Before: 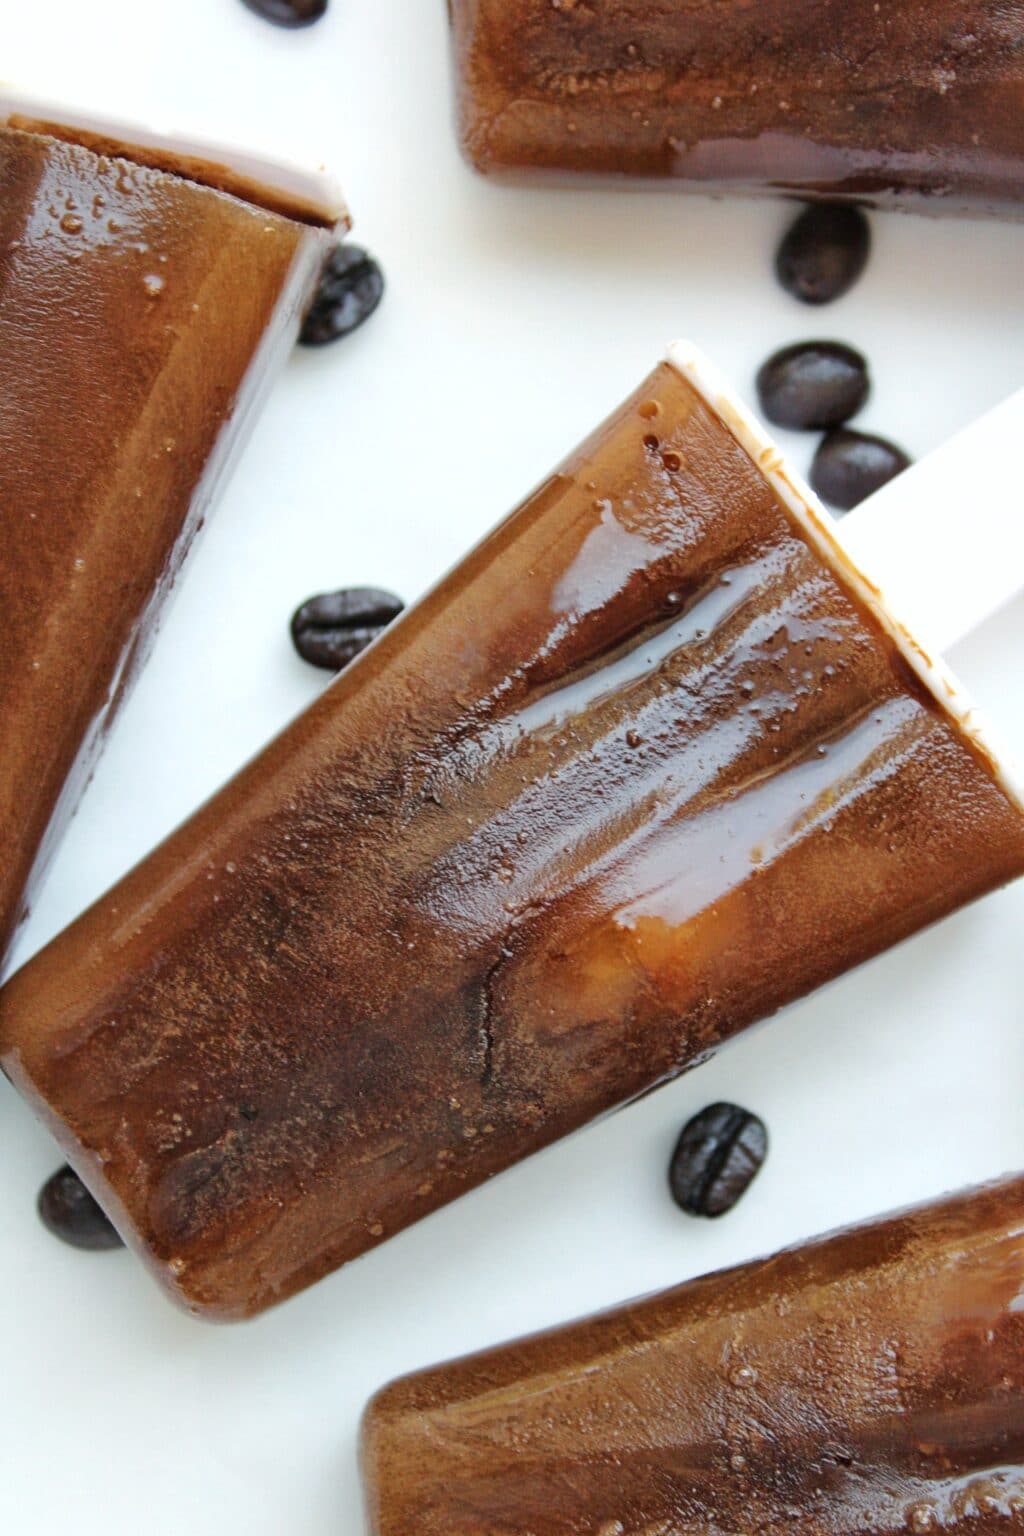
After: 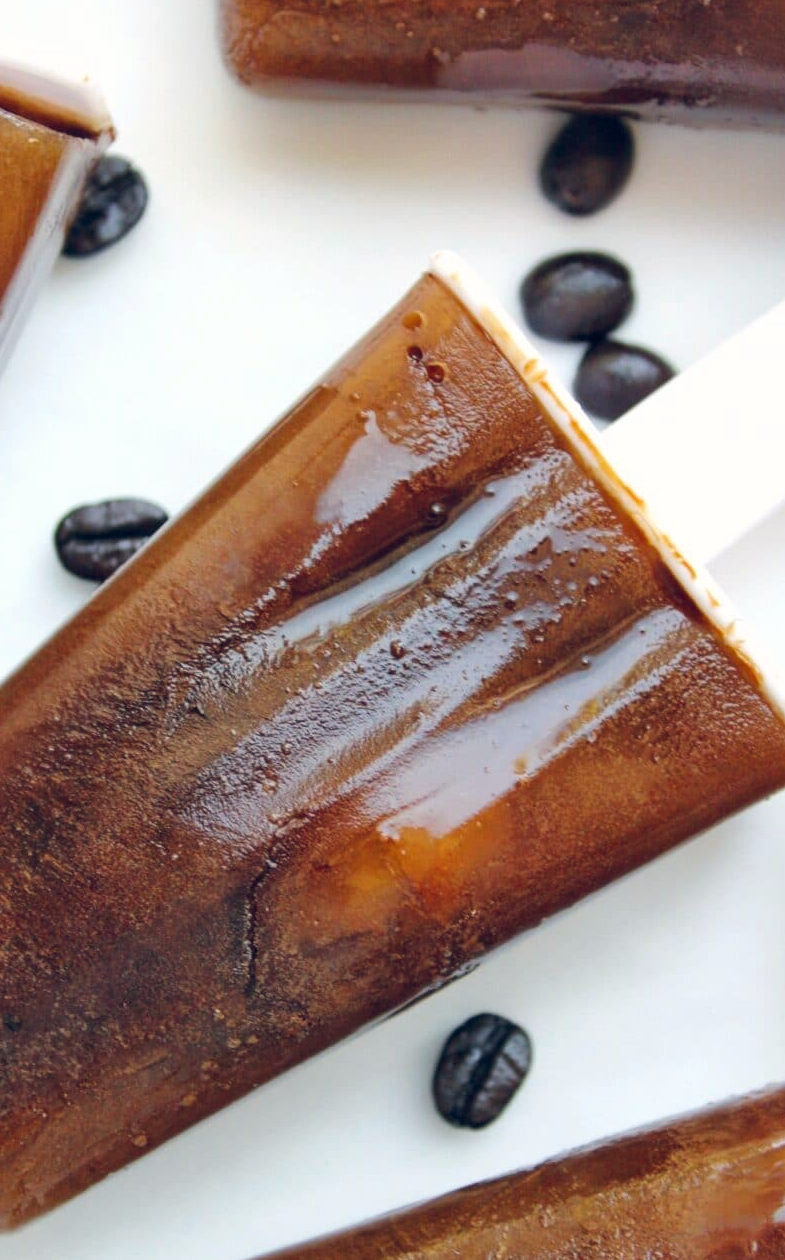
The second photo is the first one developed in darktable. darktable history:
color balance rgb: shadows lift › hue 87.51°, highlights gain › chroma 0.68%, highlights gain › hue 55.1°, global offset › chroma 0.13%, global offset › hue 253.66°, linear chroma grading › global chroma 0.5%, perceptual saturation grading › global saturation 16.38%
crop: left 23.095%, top 5.827%, bottom 11.854%
